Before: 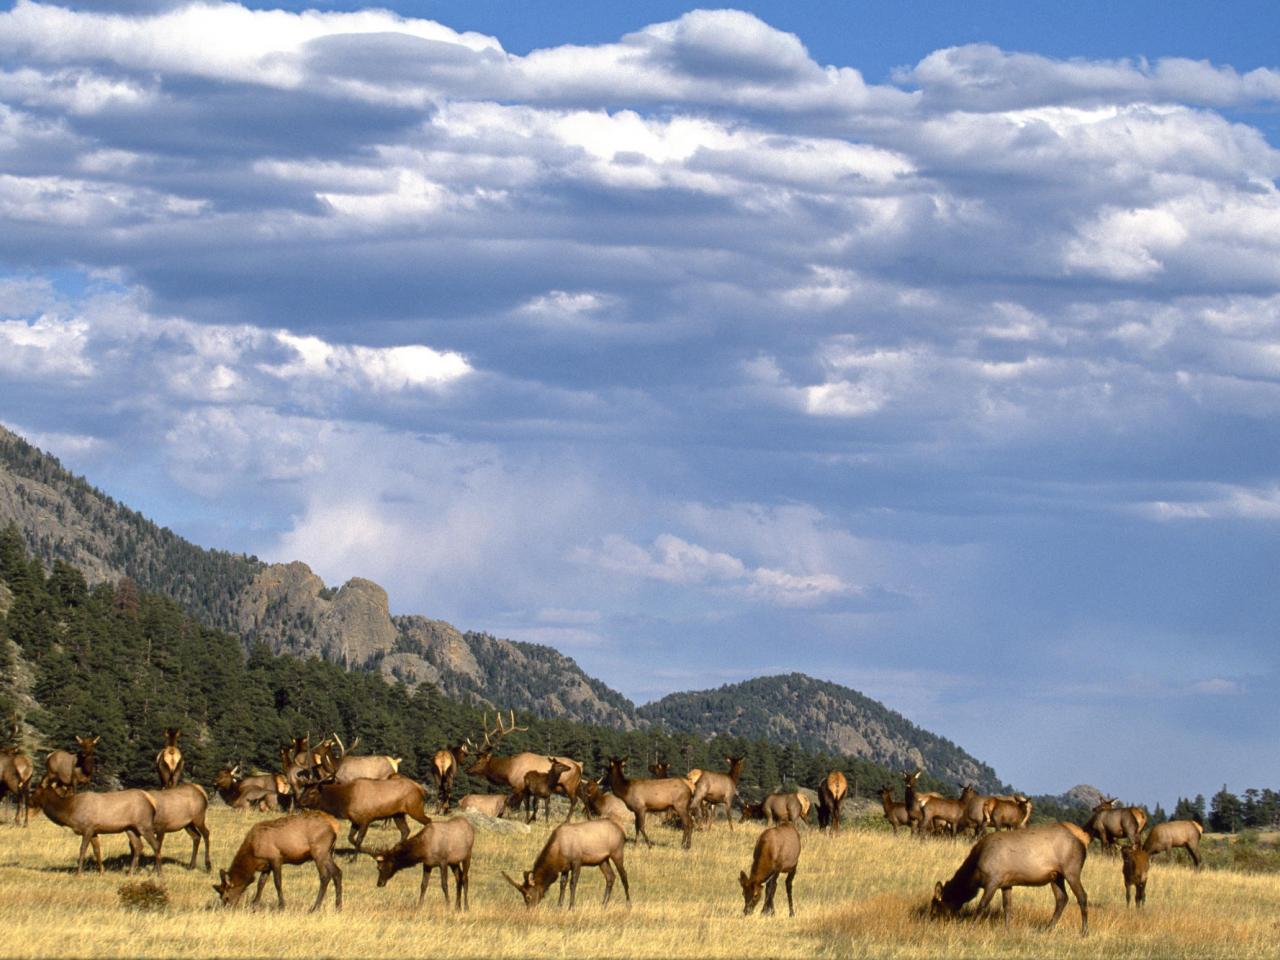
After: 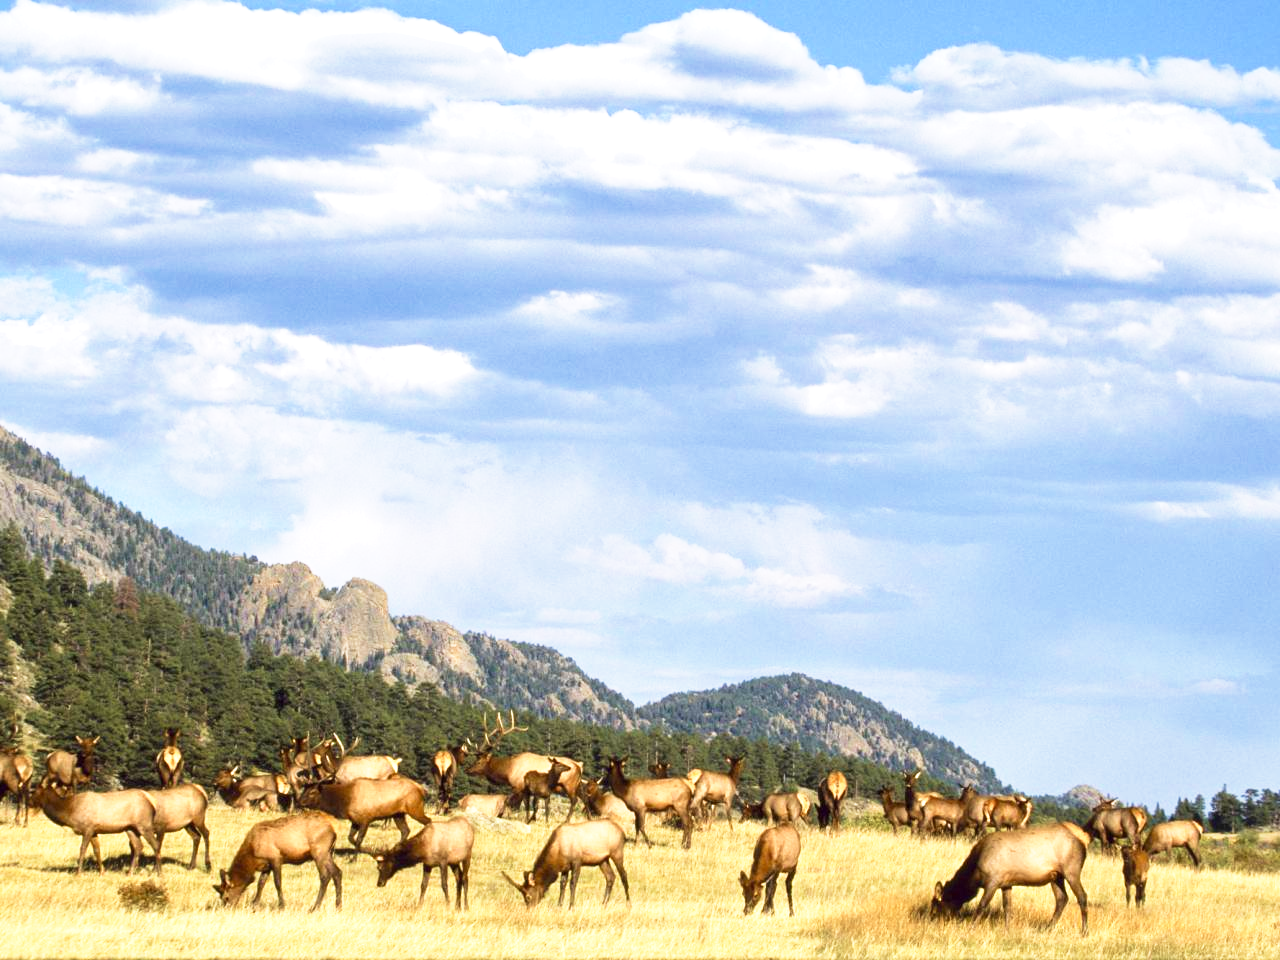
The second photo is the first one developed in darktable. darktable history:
exposure: exposure 0.505 EV, compensate highlight preservation false
base curve: curves: ch0 [(0, 0) (0.557, 0.834) (1, 1)], preserve colors none
velvia: on, module defaults
